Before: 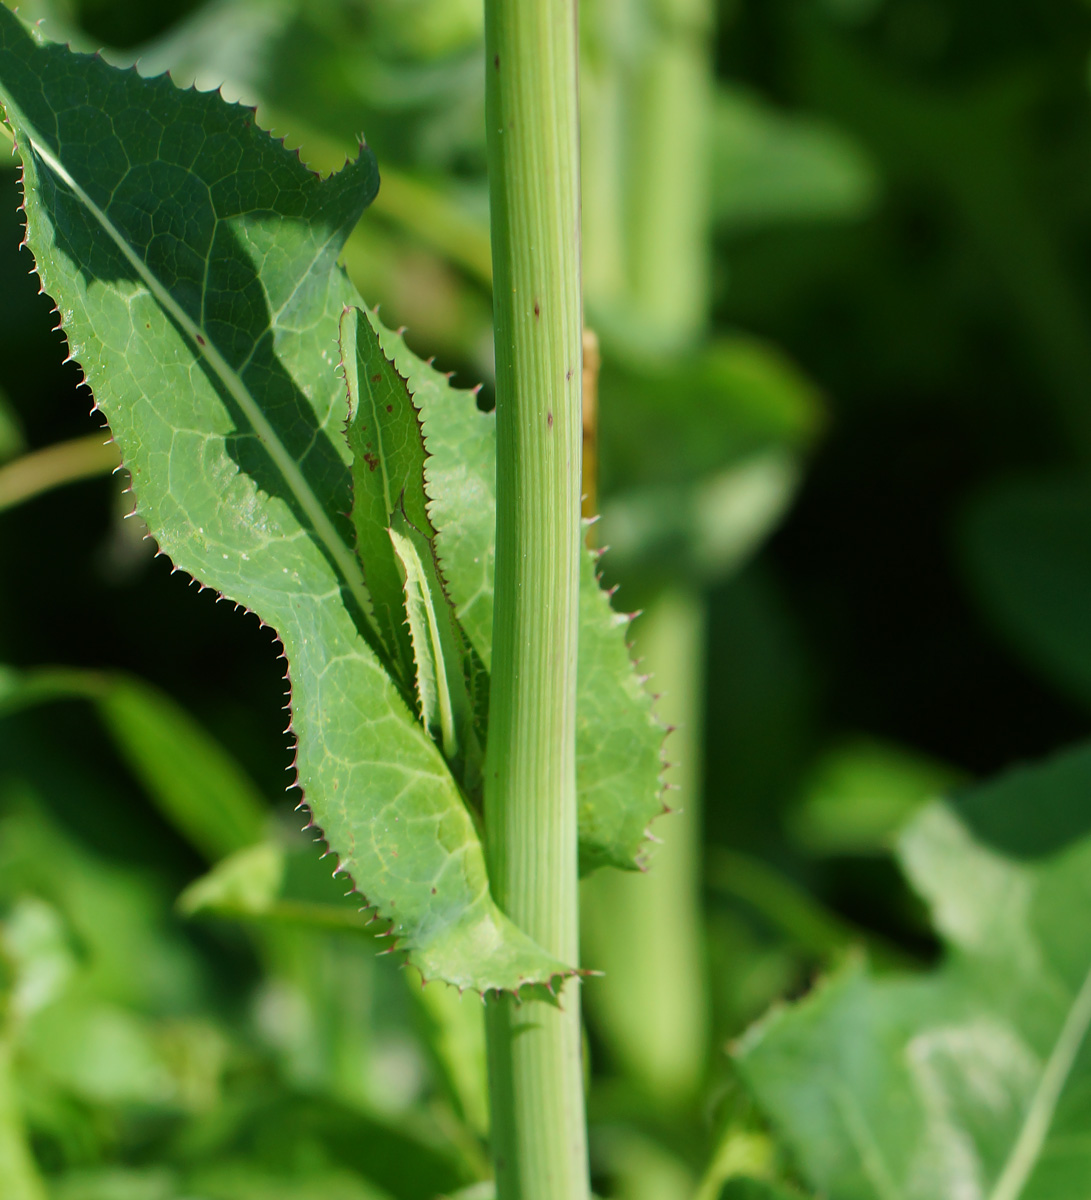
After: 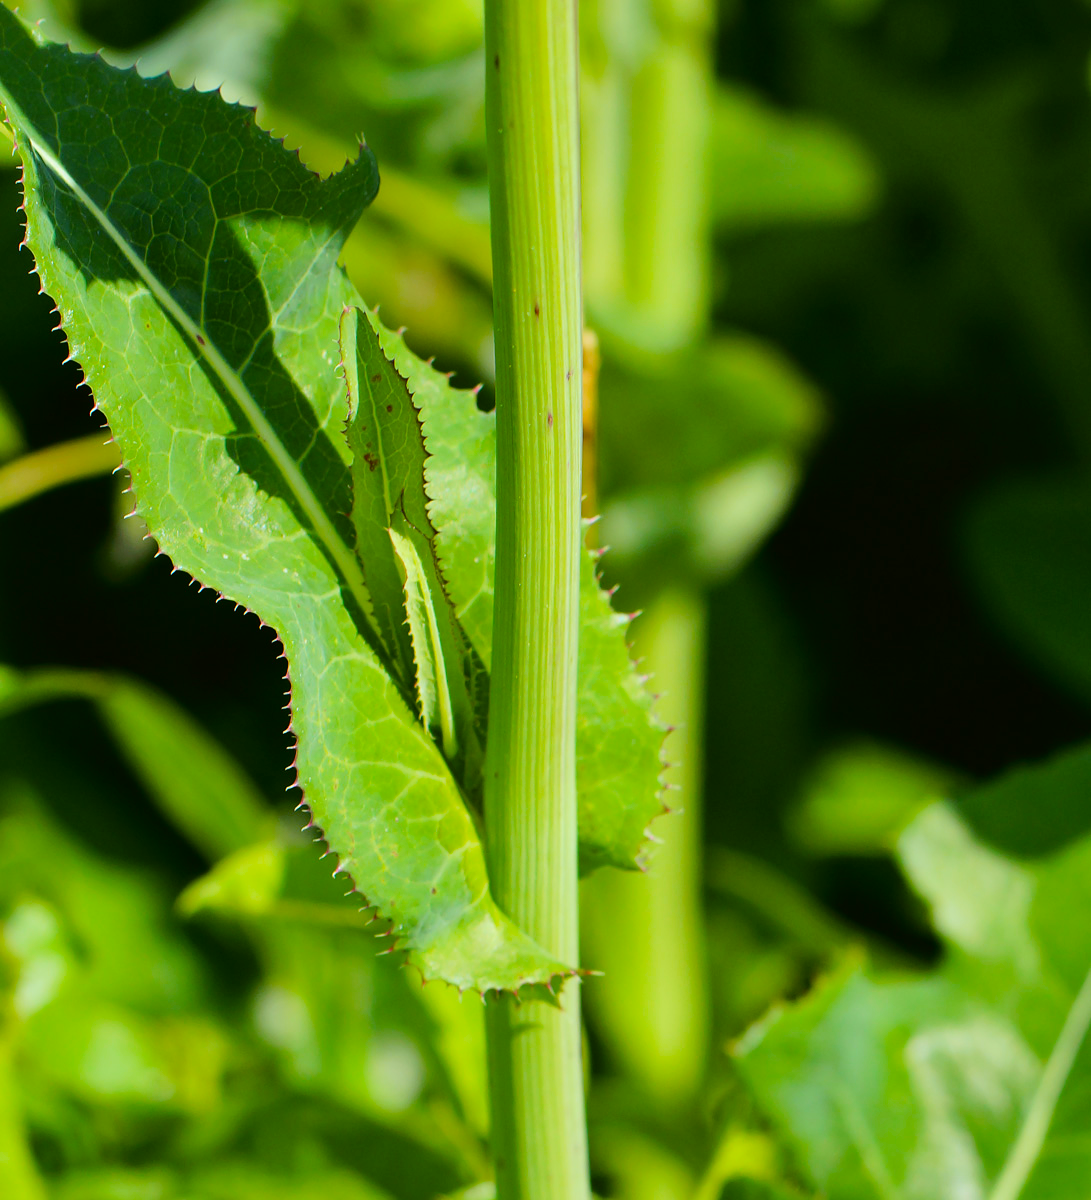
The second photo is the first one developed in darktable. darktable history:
color balance rgb: linear chroma grading › global chroma 15%, perceptual saturation grading › global saturation 30%
white balance: red 0.967, blue 1.049
shadows and highlights: shadows 25, highlights -48, soften with gaussian
tone curve: curves: ch0 [(0, 0.01) (0.052, 0.045) (0.136, 0.133) (0.29, 0.332) (0.453, 0.531) (0.676, 0.751) (0.89, 0.919) (1, 1)]; ch1 [(0, 0) (0.094, 0.081) (0.285, 0.299) (0.385, 0.403) (0.446, 0.443) (0.502, 0.5) (0.544, 0.552) (0.589, 0.612) (0.722, 0.728) (1, 1)]; ch2 [(0, 0) (0.257, 0.217) (0.43, 0.421) (0.498, 0.507) (0.531, 0.544) (0.56, 0.579) (0.625, 0.642) (1, 1)], color space Lab, independent channels, preserve colors none
